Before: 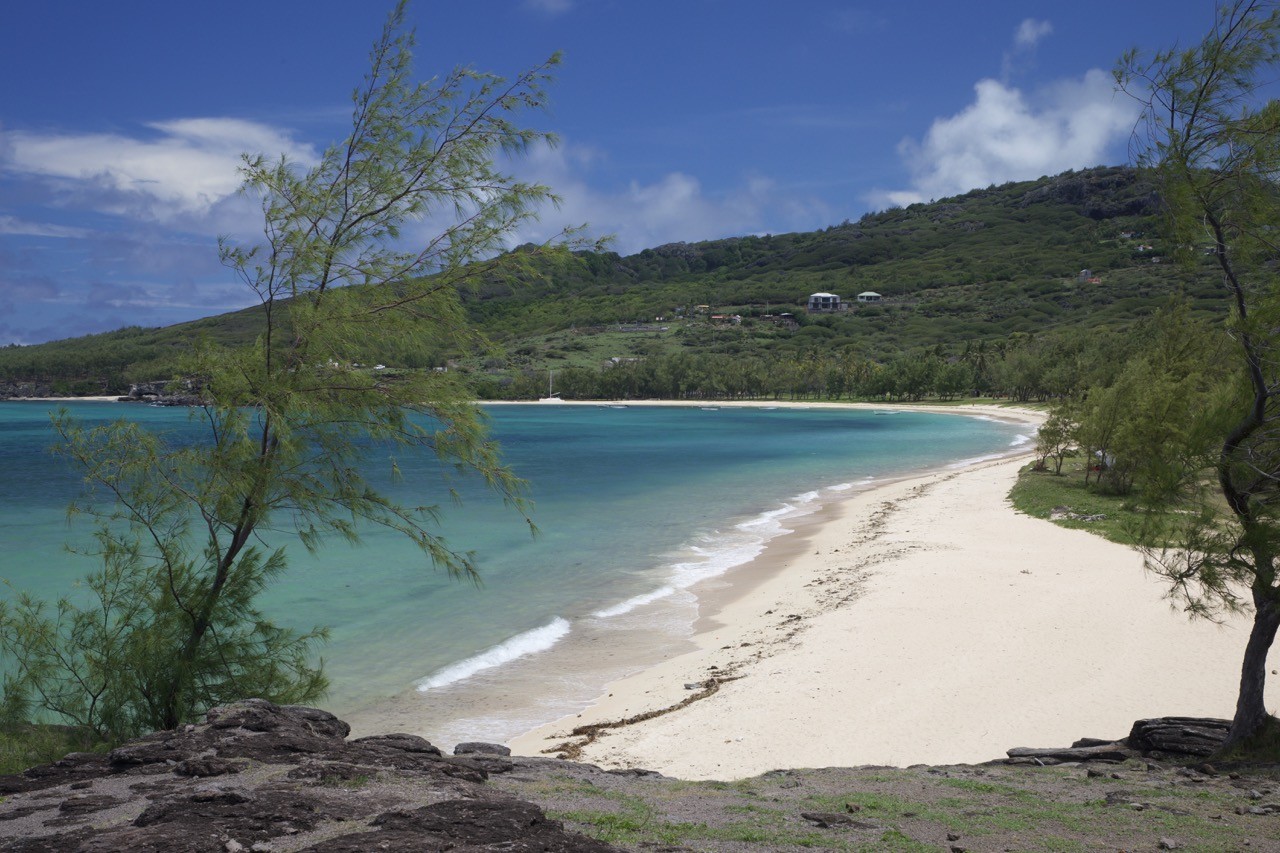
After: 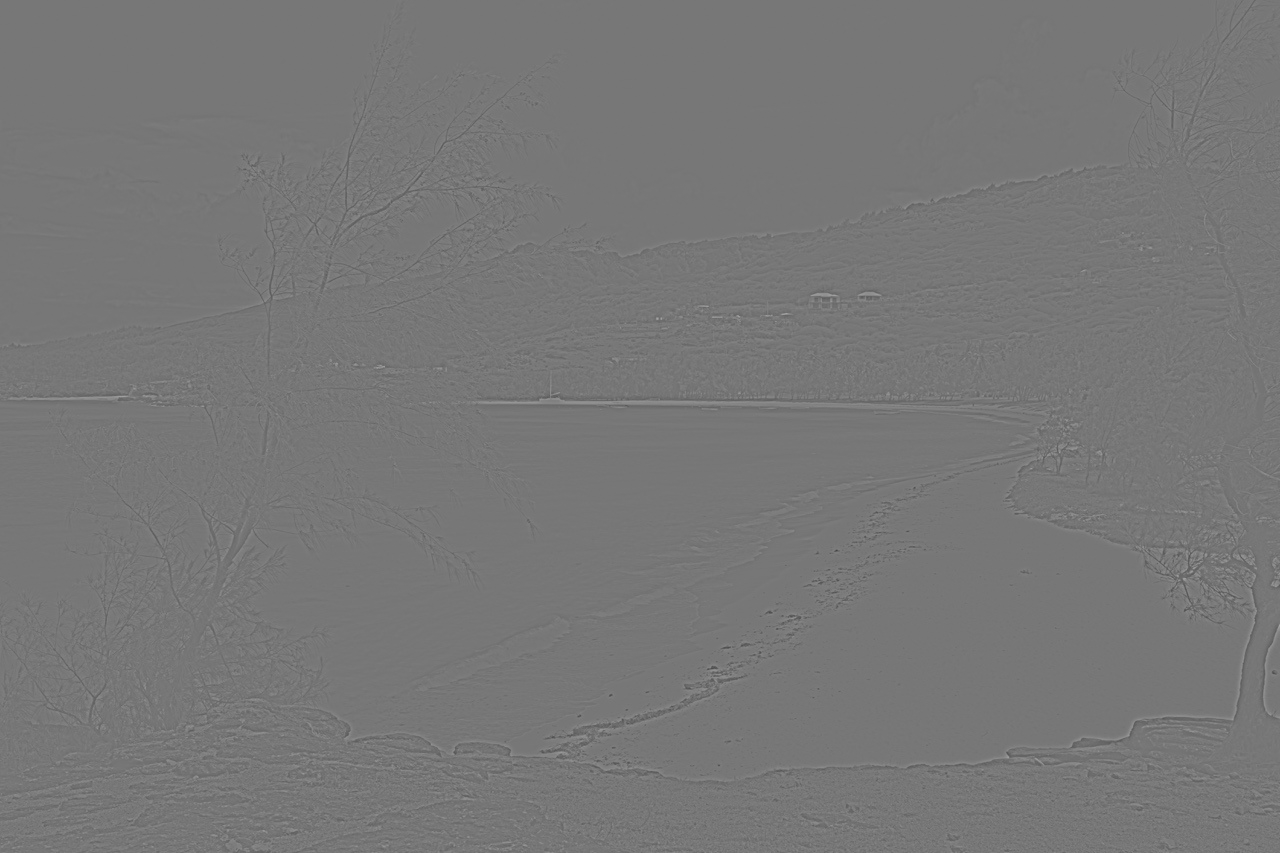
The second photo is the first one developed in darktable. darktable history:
highpass: sharpness 9.84%, contrast boost 9.94%
shadows and highlights: on, module defaults
